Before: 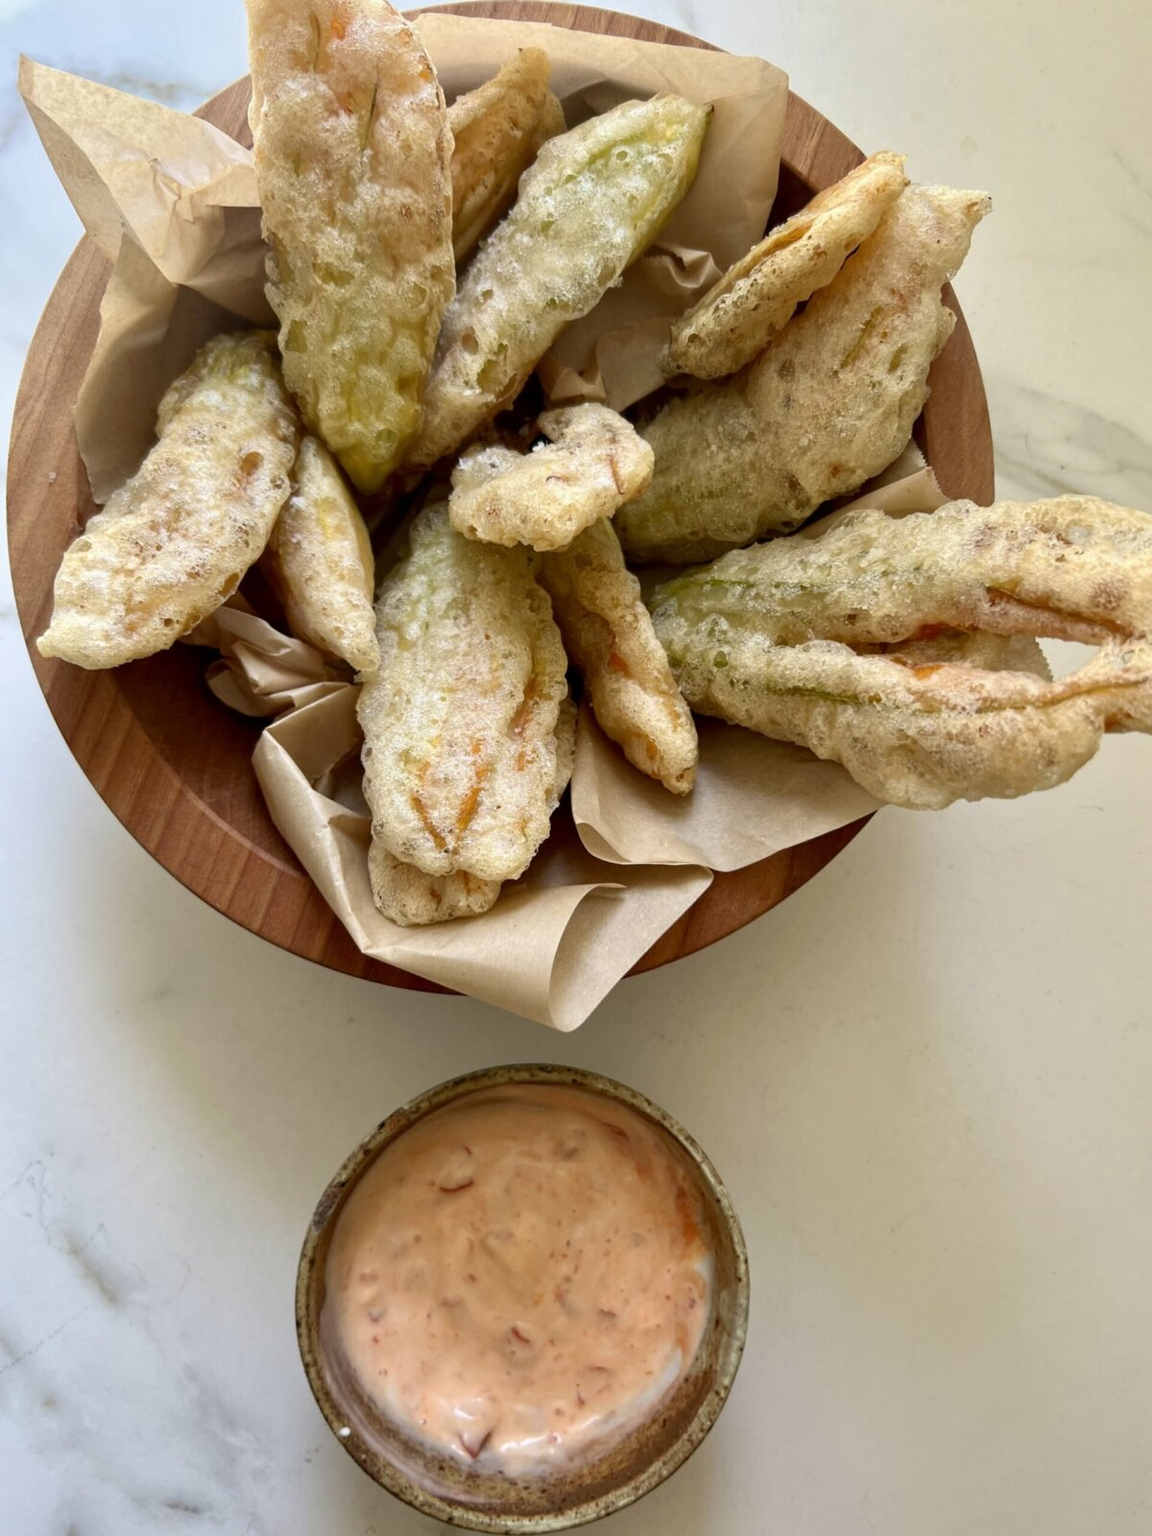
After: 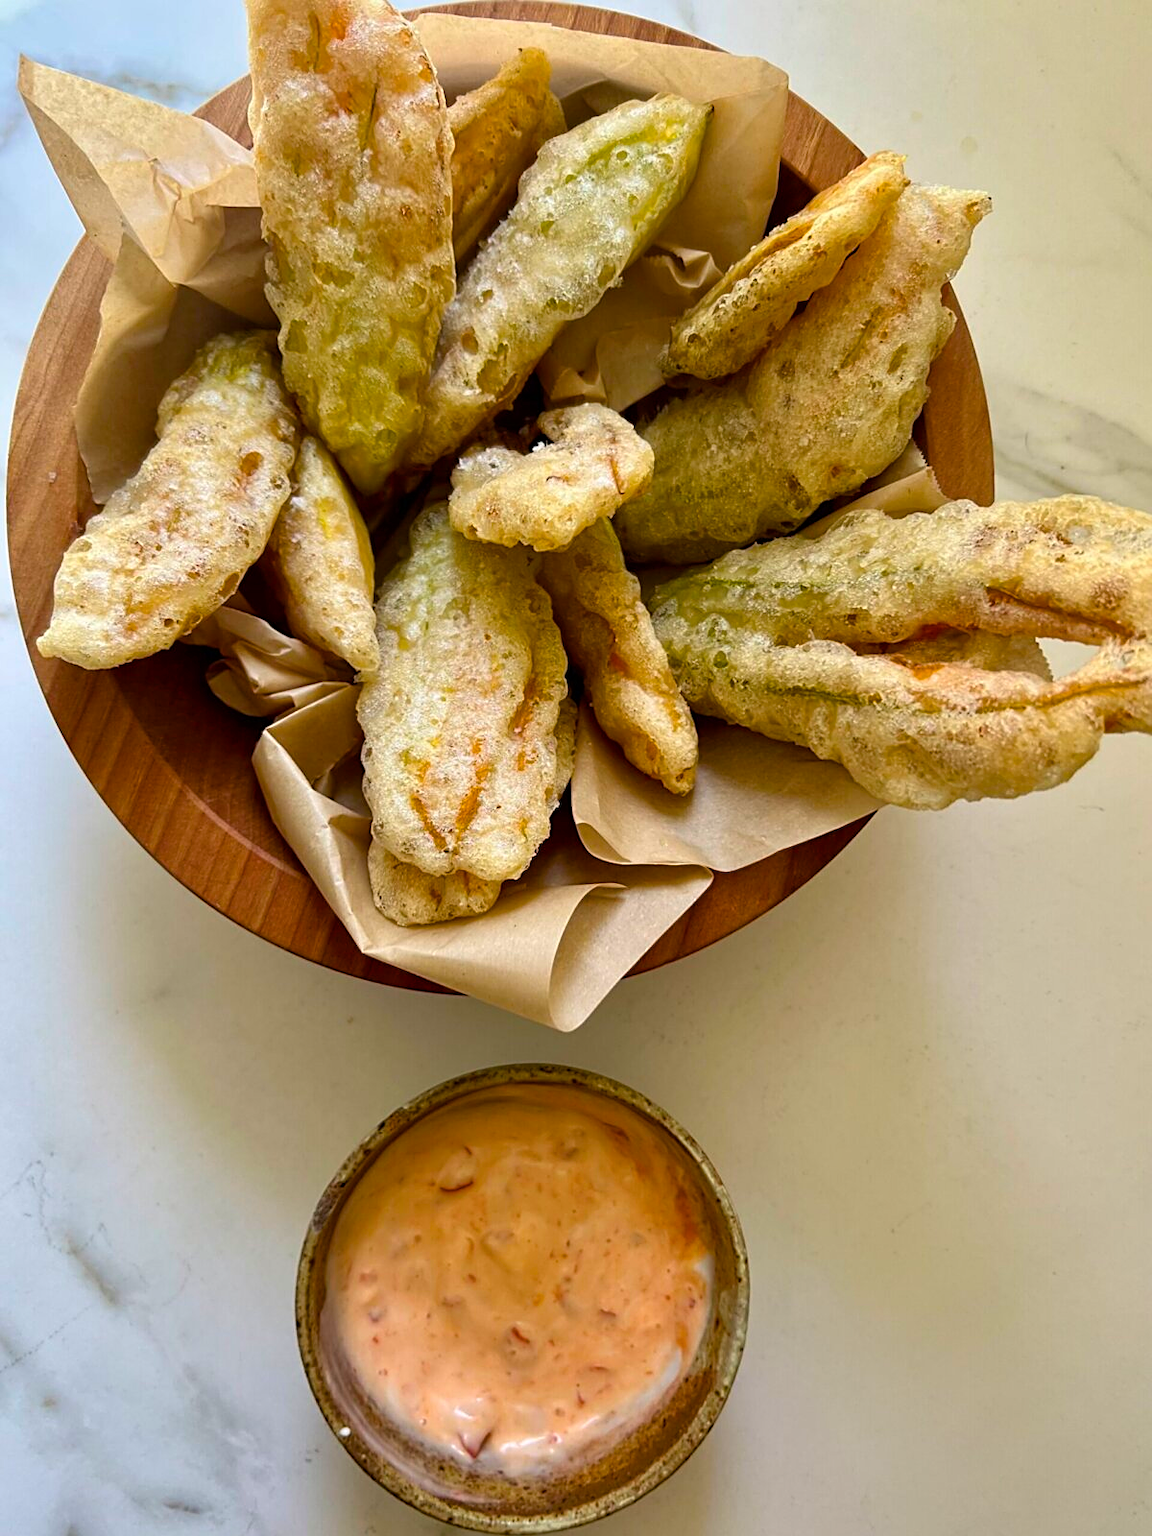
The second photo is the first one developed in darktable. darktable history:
sharpen: on, module defaults
shadows and highlights: shadows 29.4, highlights -28.86, low approximation 0.01, soften with gaussian
color balance rgb: perceptual saturation grading › global saturation 30.154%, global vibrance 9.309%
